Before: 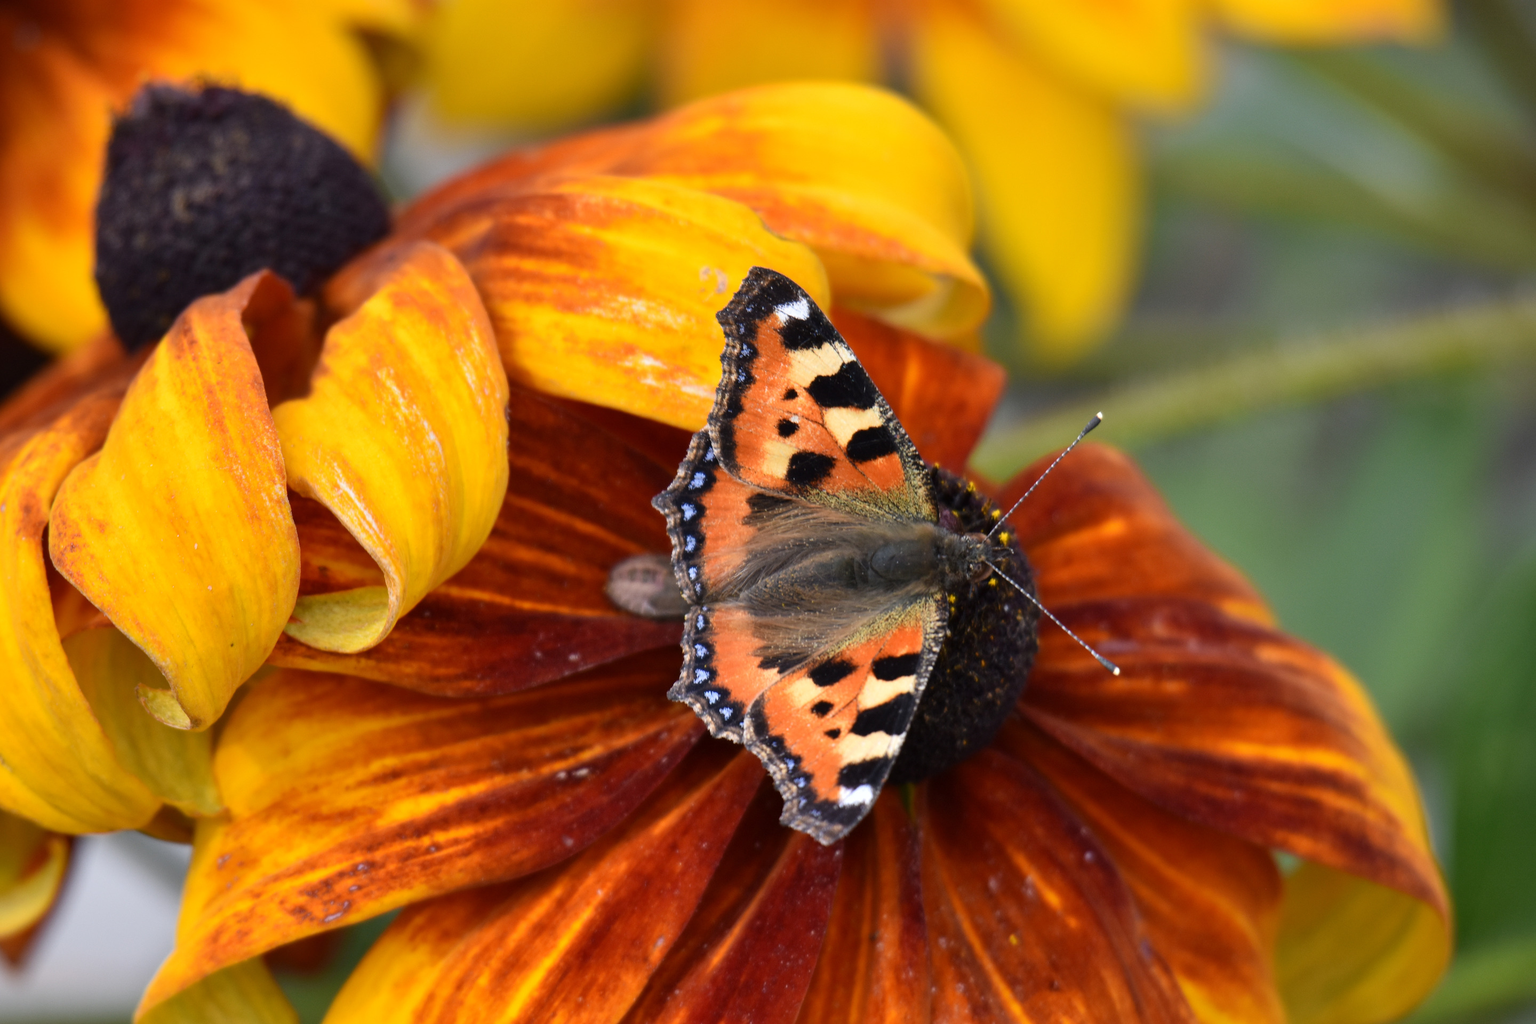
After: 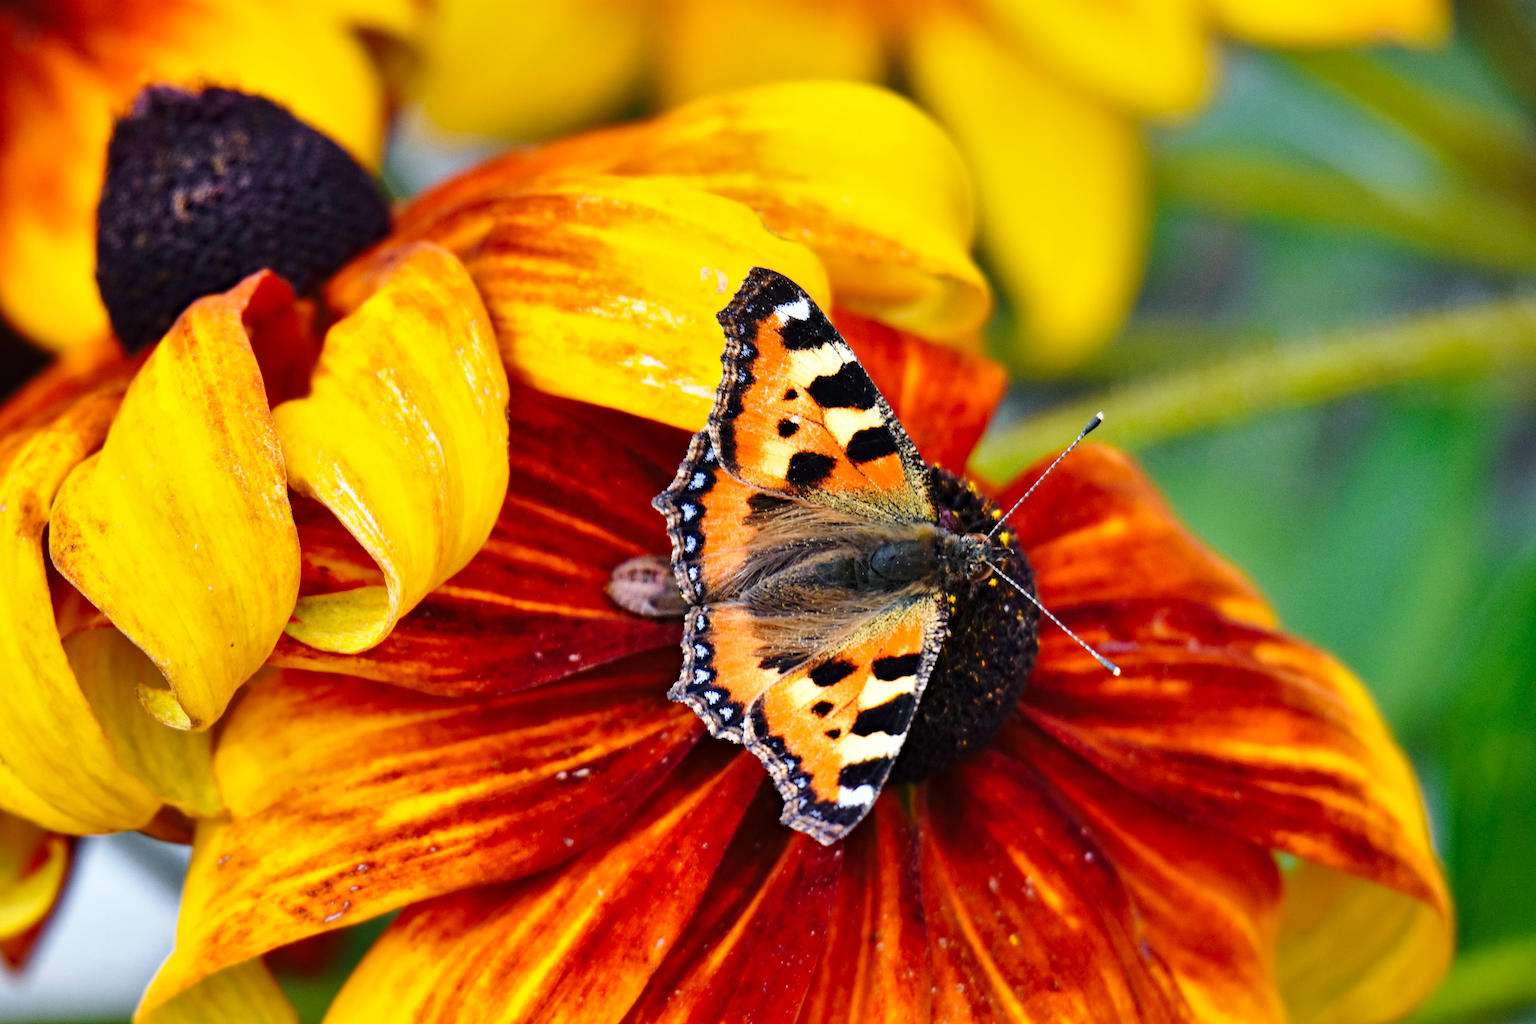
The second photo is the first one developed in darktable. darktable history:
base curve: curves: ch0 [(0, 0) (0.028, 0.03) (0.121, 0.232) (0.46, 0.748) (0.859, 0.968) (1, 1)], preserve colors none
haze removal: strength 0.53, distance 0.925, compatibility mode true, adaptive false
shadows and highlights: highlights color adjustment 0%, low approximation 0.01, soften with gaussian
